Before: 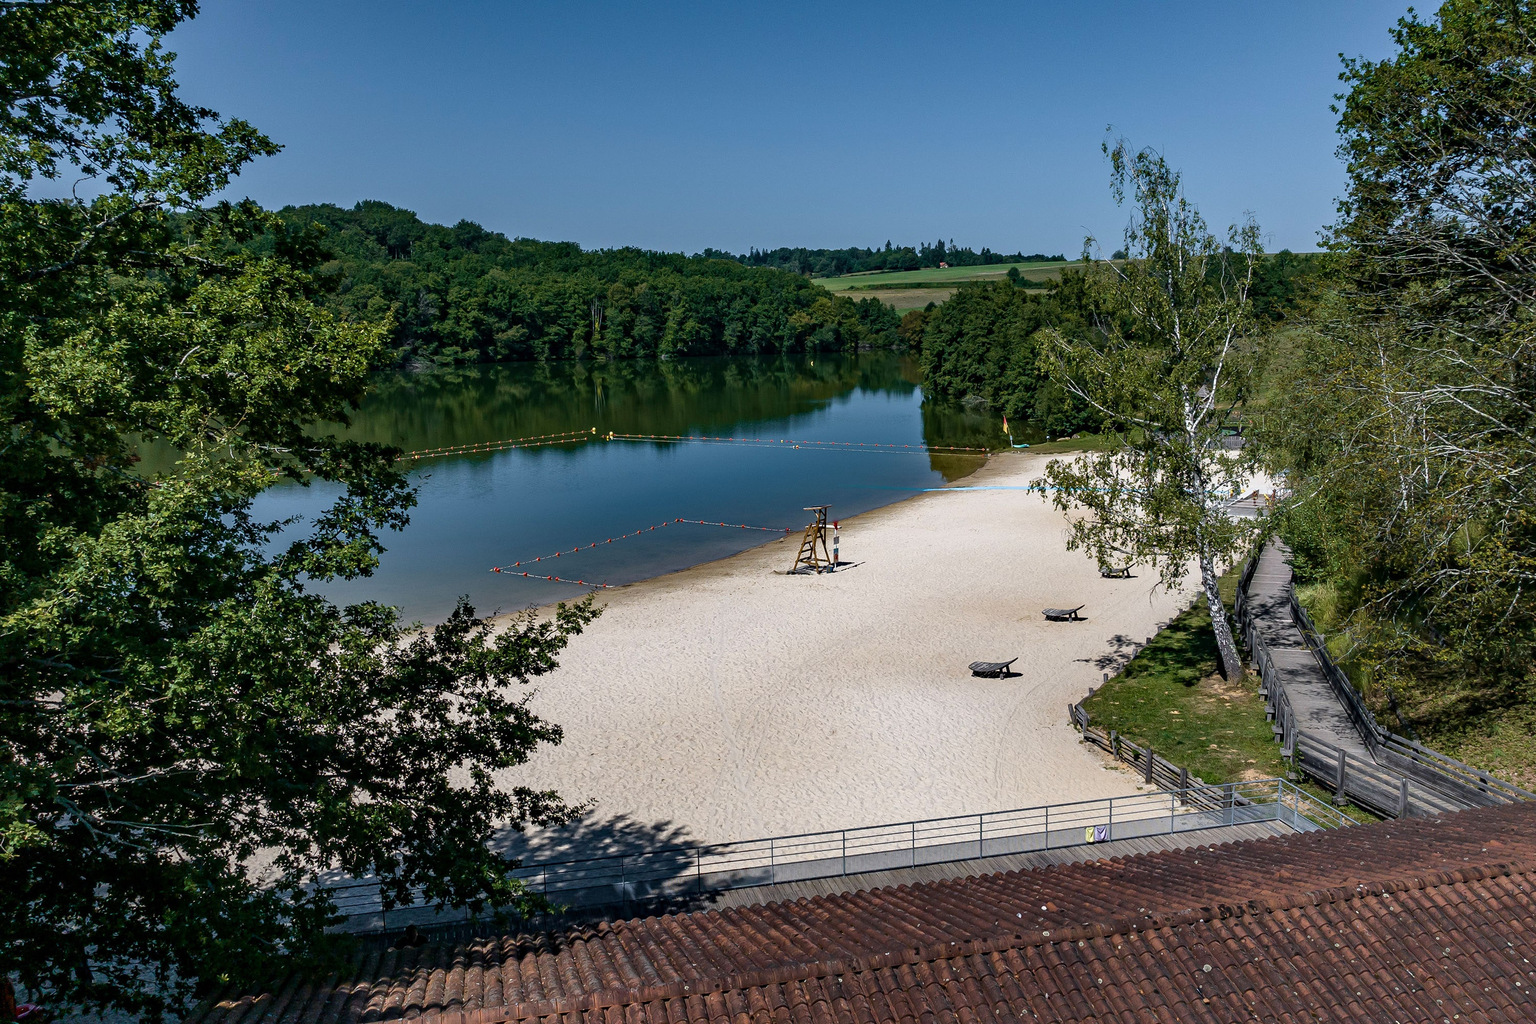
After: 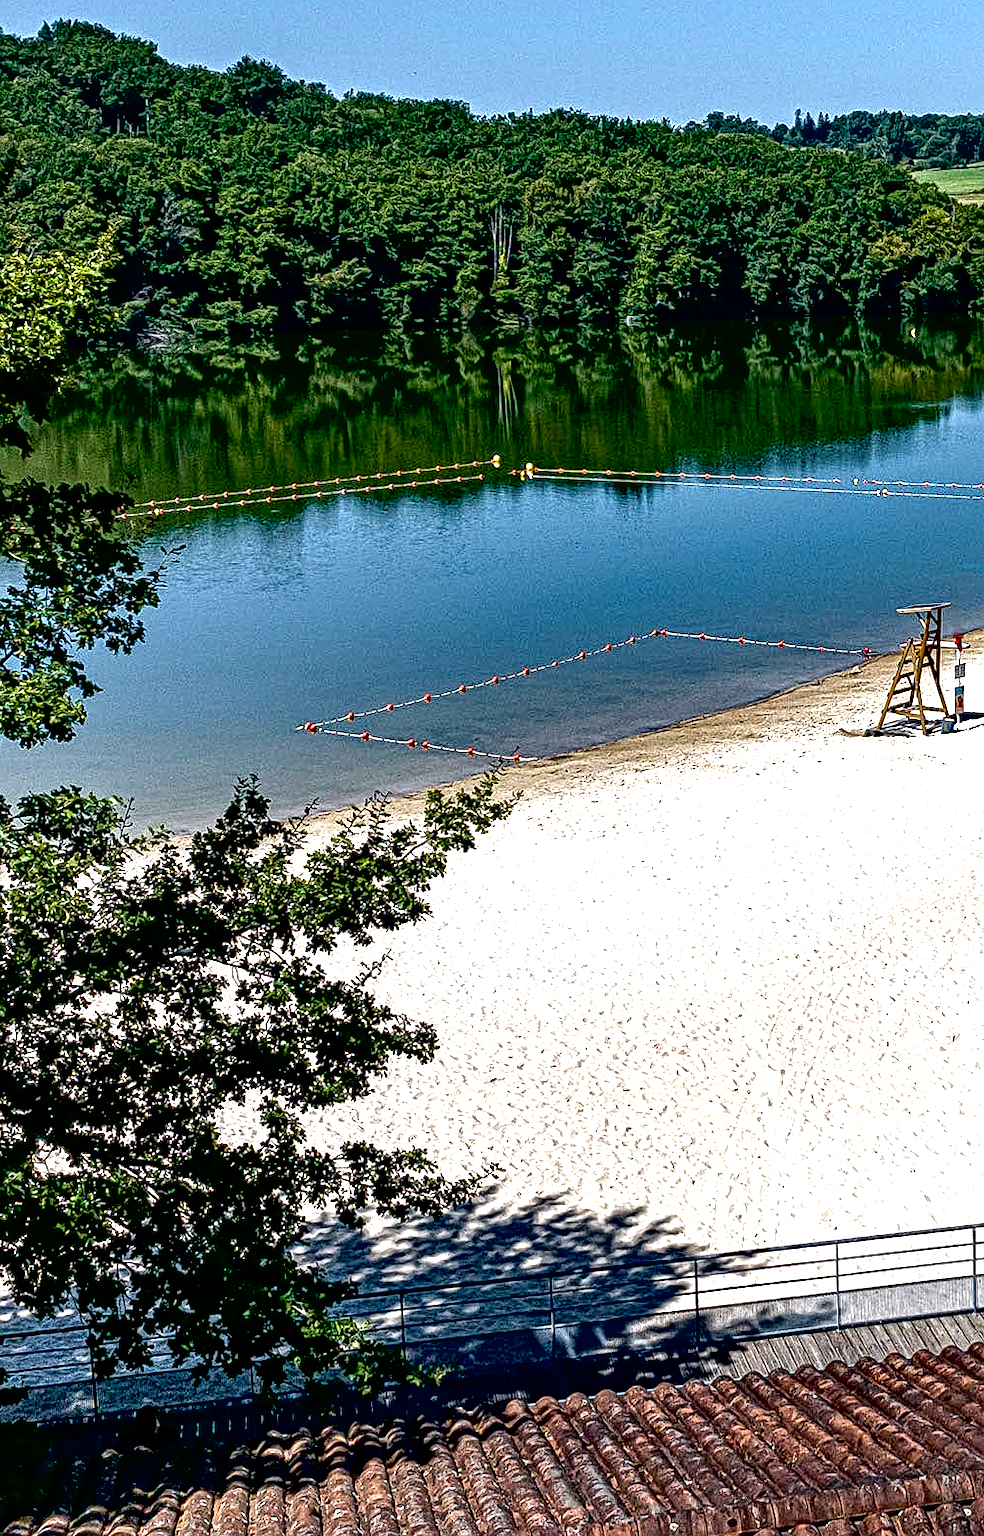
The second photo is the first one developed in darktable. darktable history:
crop and rotate: left 21.77%, top 18.528%, right 44.676%, bottom 2.997%
local contrast: mode bilateral grid, contrast 20, coarseness 3, detail 300%, midtone range 0.2
exposure: black level correction 0.011, exposure 1.088 EV, compensate exposure bias true, compensate highlight preservation false
